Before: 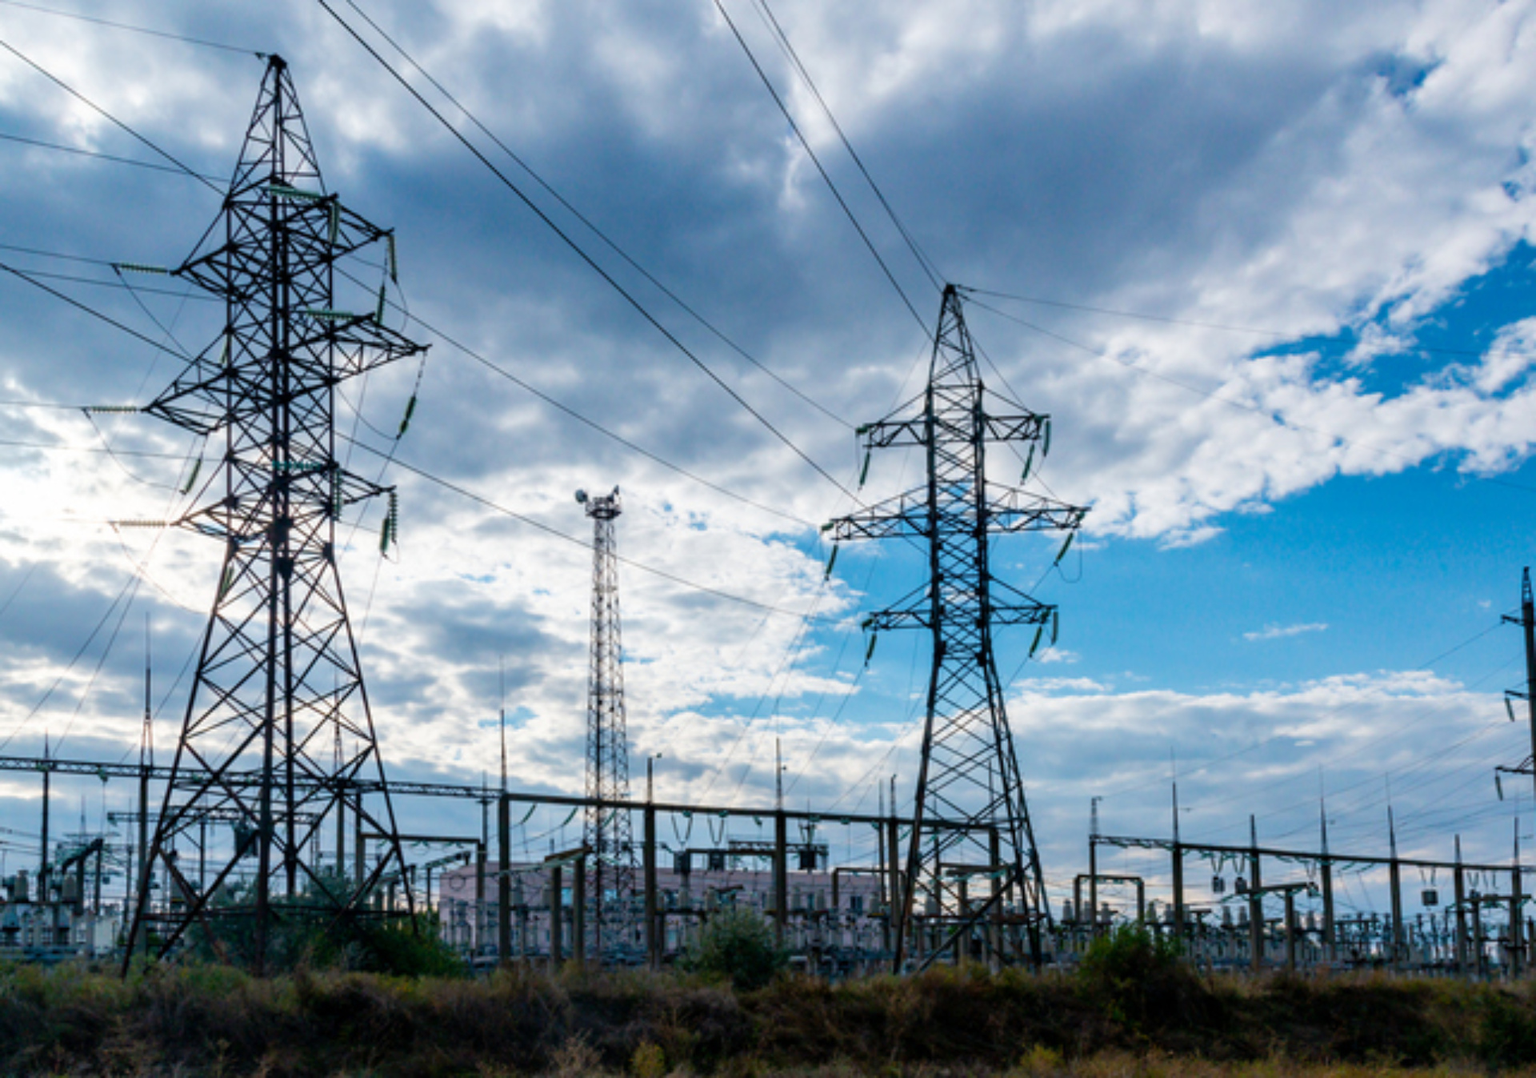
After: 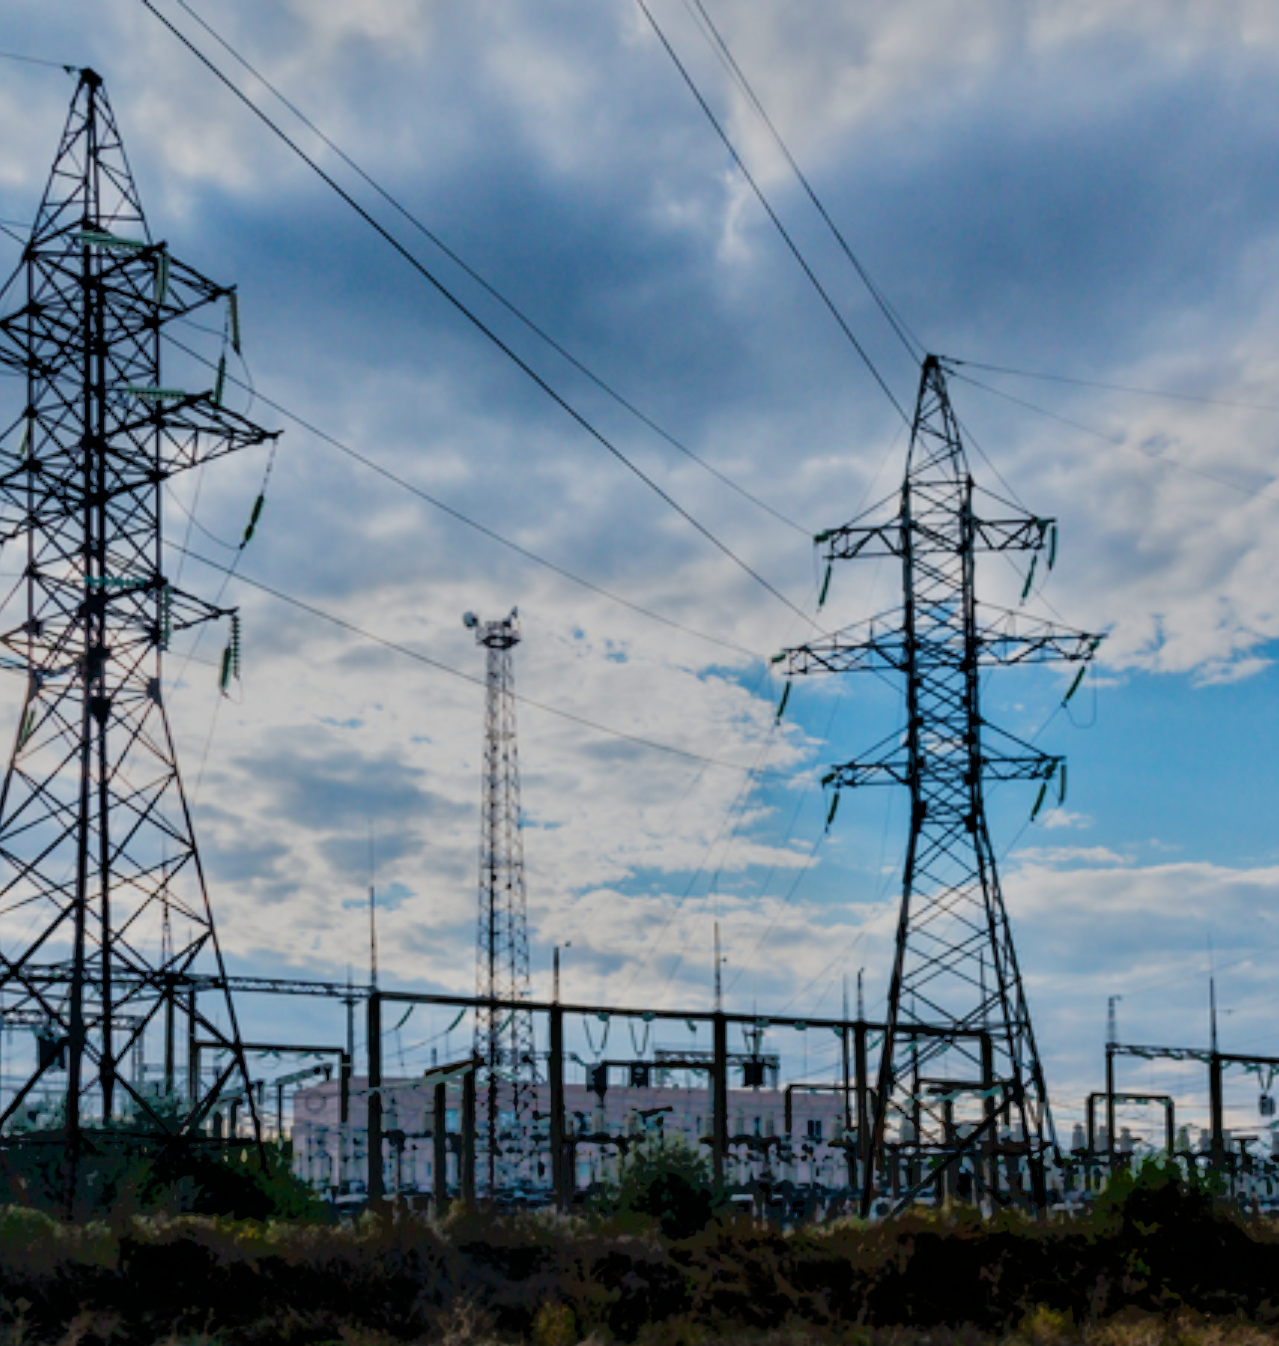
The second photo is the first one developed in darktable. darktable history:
tone equalizer: -7 EV -0.606 EV, -6 EV 1.02 EV, -5 EV -0.465 EV, -4 EV 0.418 EV, -3 EV 0.411 EV, -2 EV 0.152 EV, -1 EV -0.125 EV, +0 EV -0.369 EV
filmic rgb: black relative exposure -7.65 EV, white relative exposure 4.56 EV, hardness 3.61
crop and rotate: left 13.361%, right 20.004%
